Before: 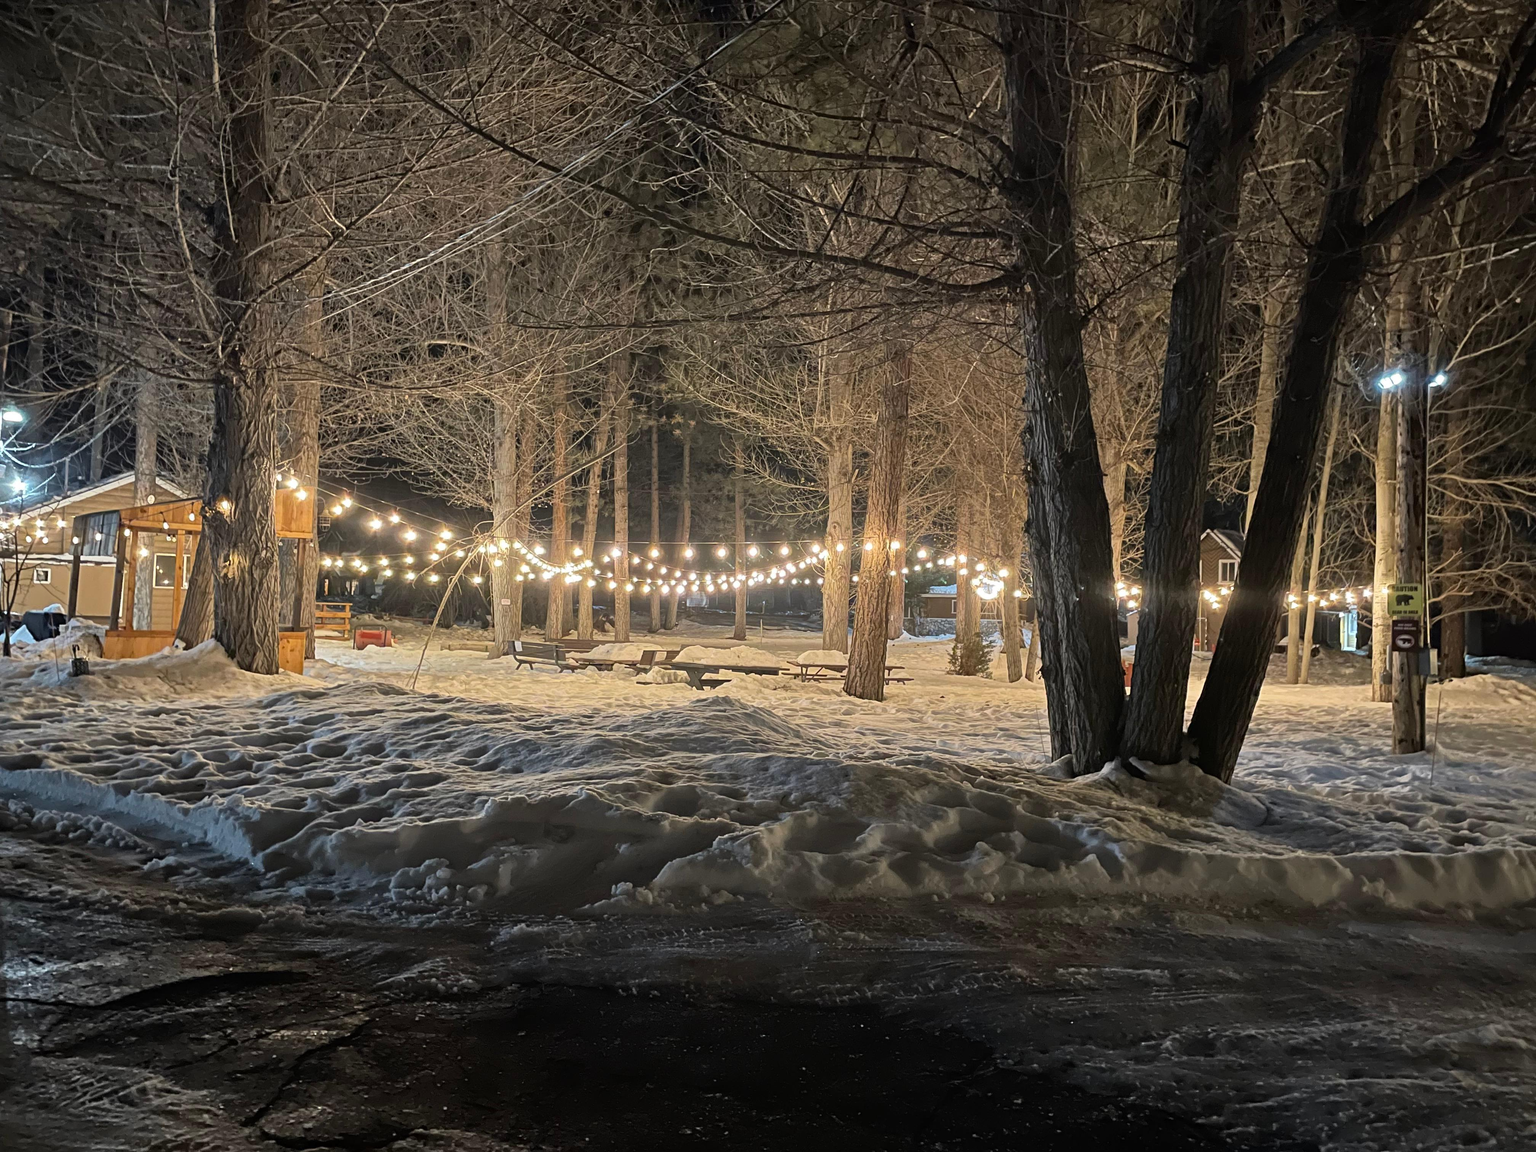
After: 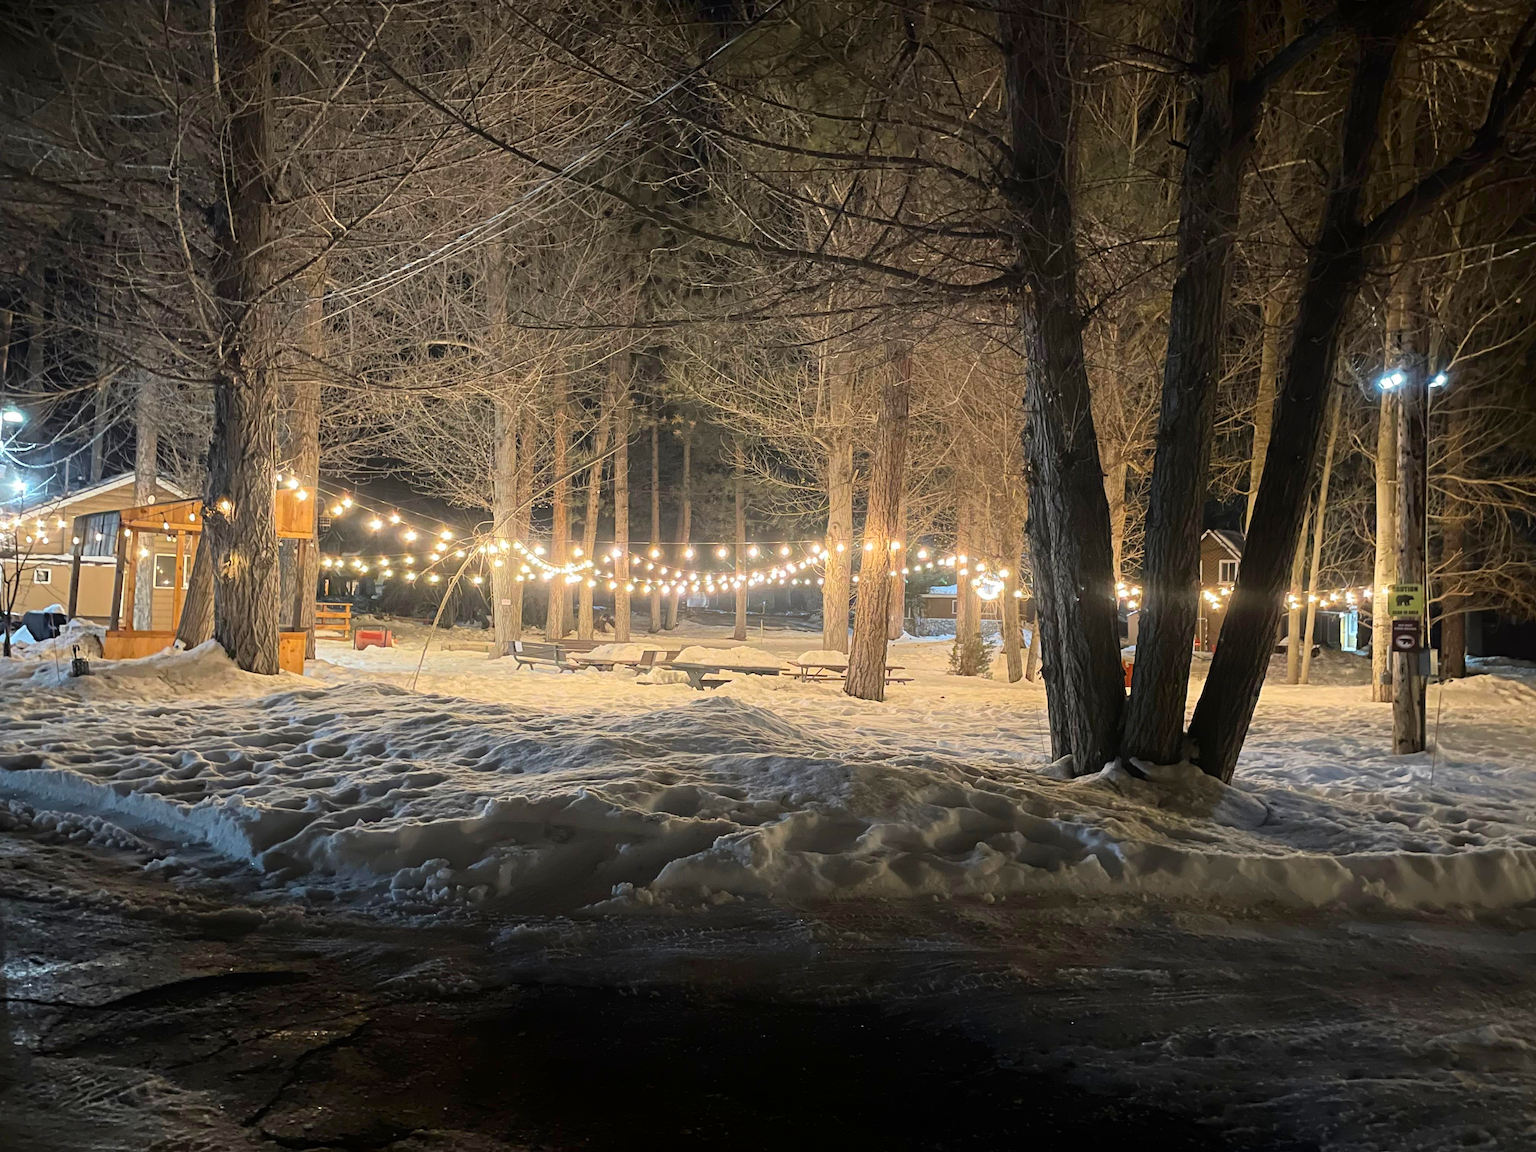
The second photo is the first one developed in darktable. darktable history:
contrast brightness saturation: brightness 0.09, saturation 0.19
shadows and highlights: shadows -54.3, highlights 86.09, soften with gaussian
